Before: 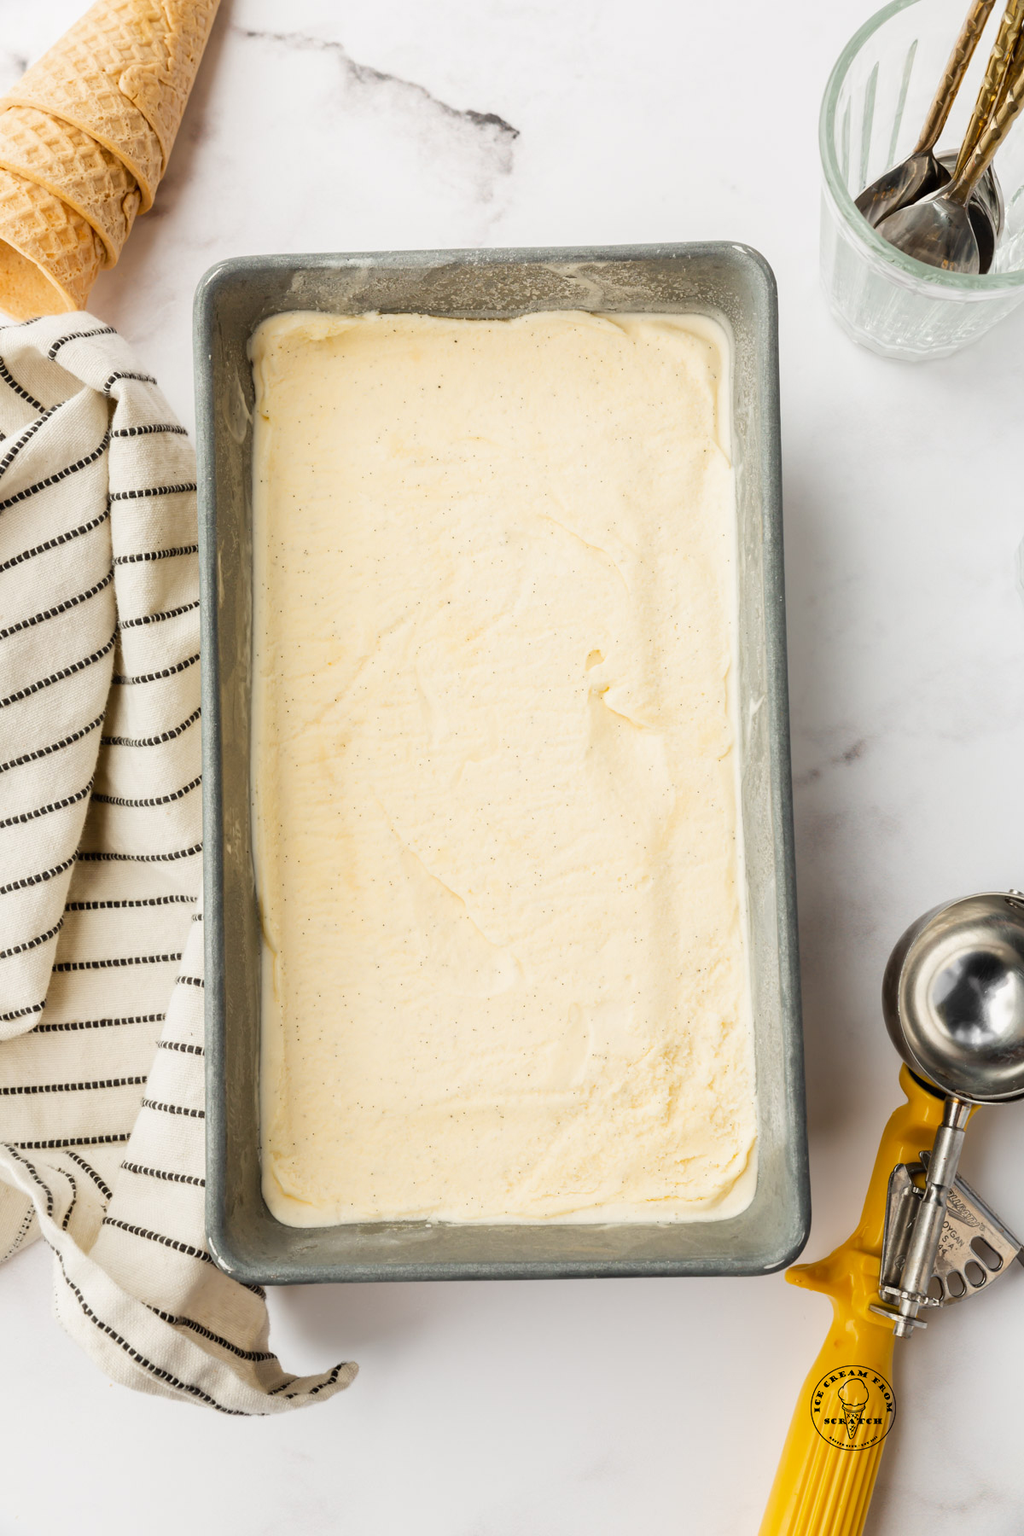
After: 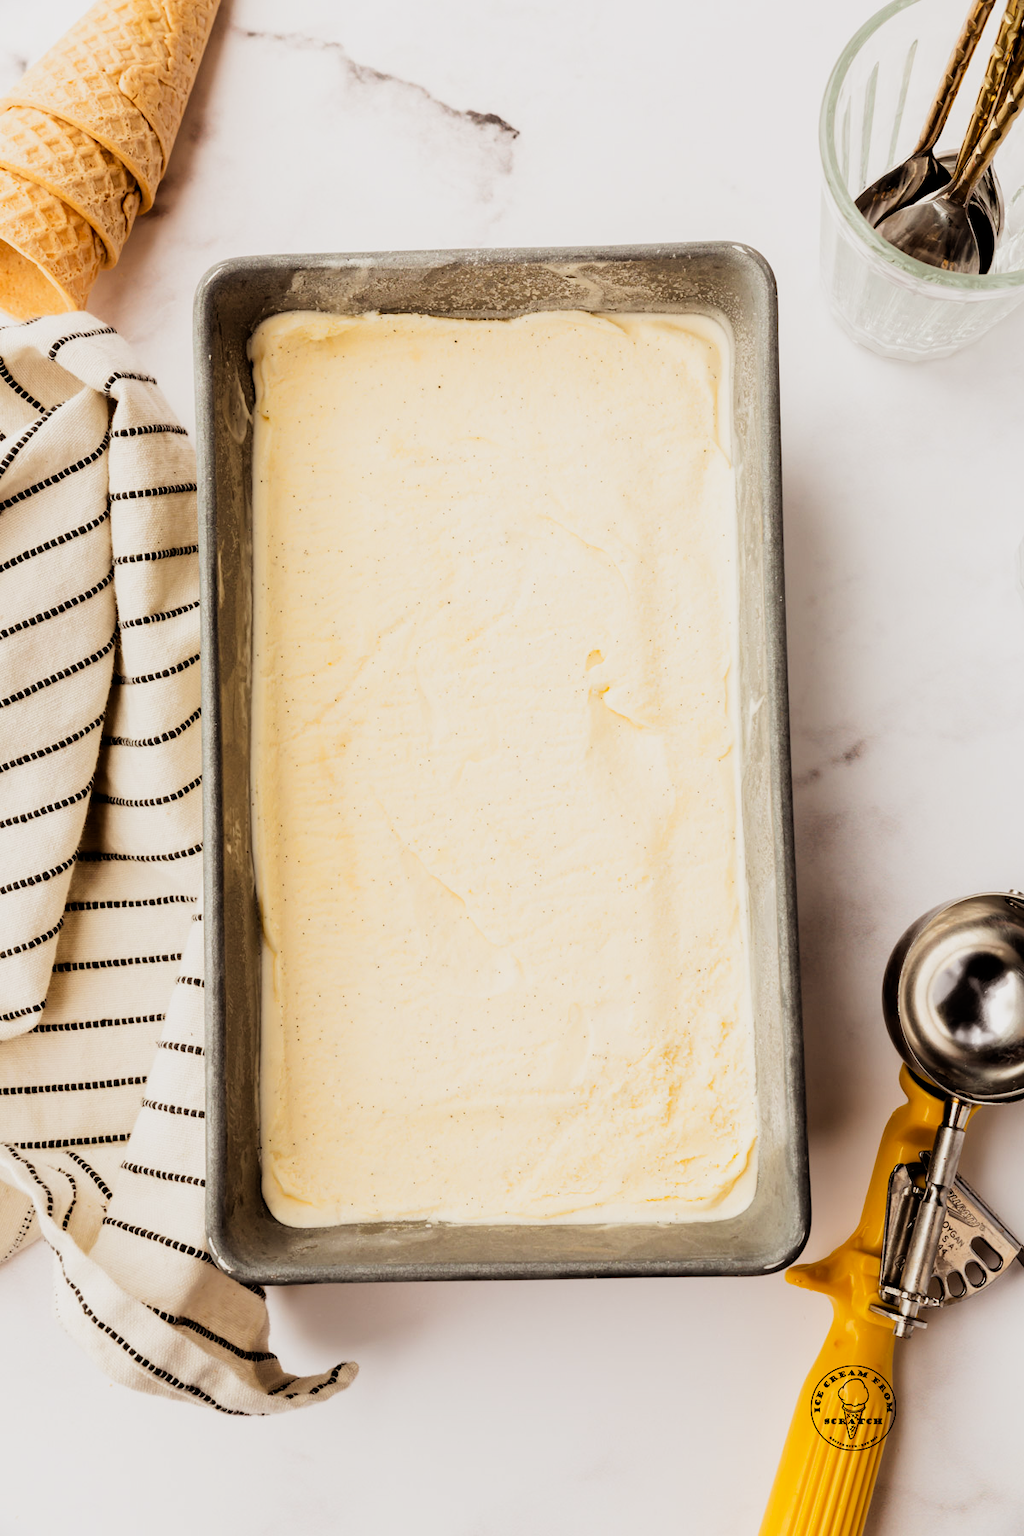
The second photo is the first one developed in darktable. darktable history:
rgb levels: mode RGB, independent channels, levels [[0, 0.5, 1], [0, 0.521, 1], [0, 0.536, 1]]
filmic rgb: black relative exposure -5 EV, white relative exposure 3.5 EV, hardness 3.19, contrast 1.4, highlights saturation mix -50%
